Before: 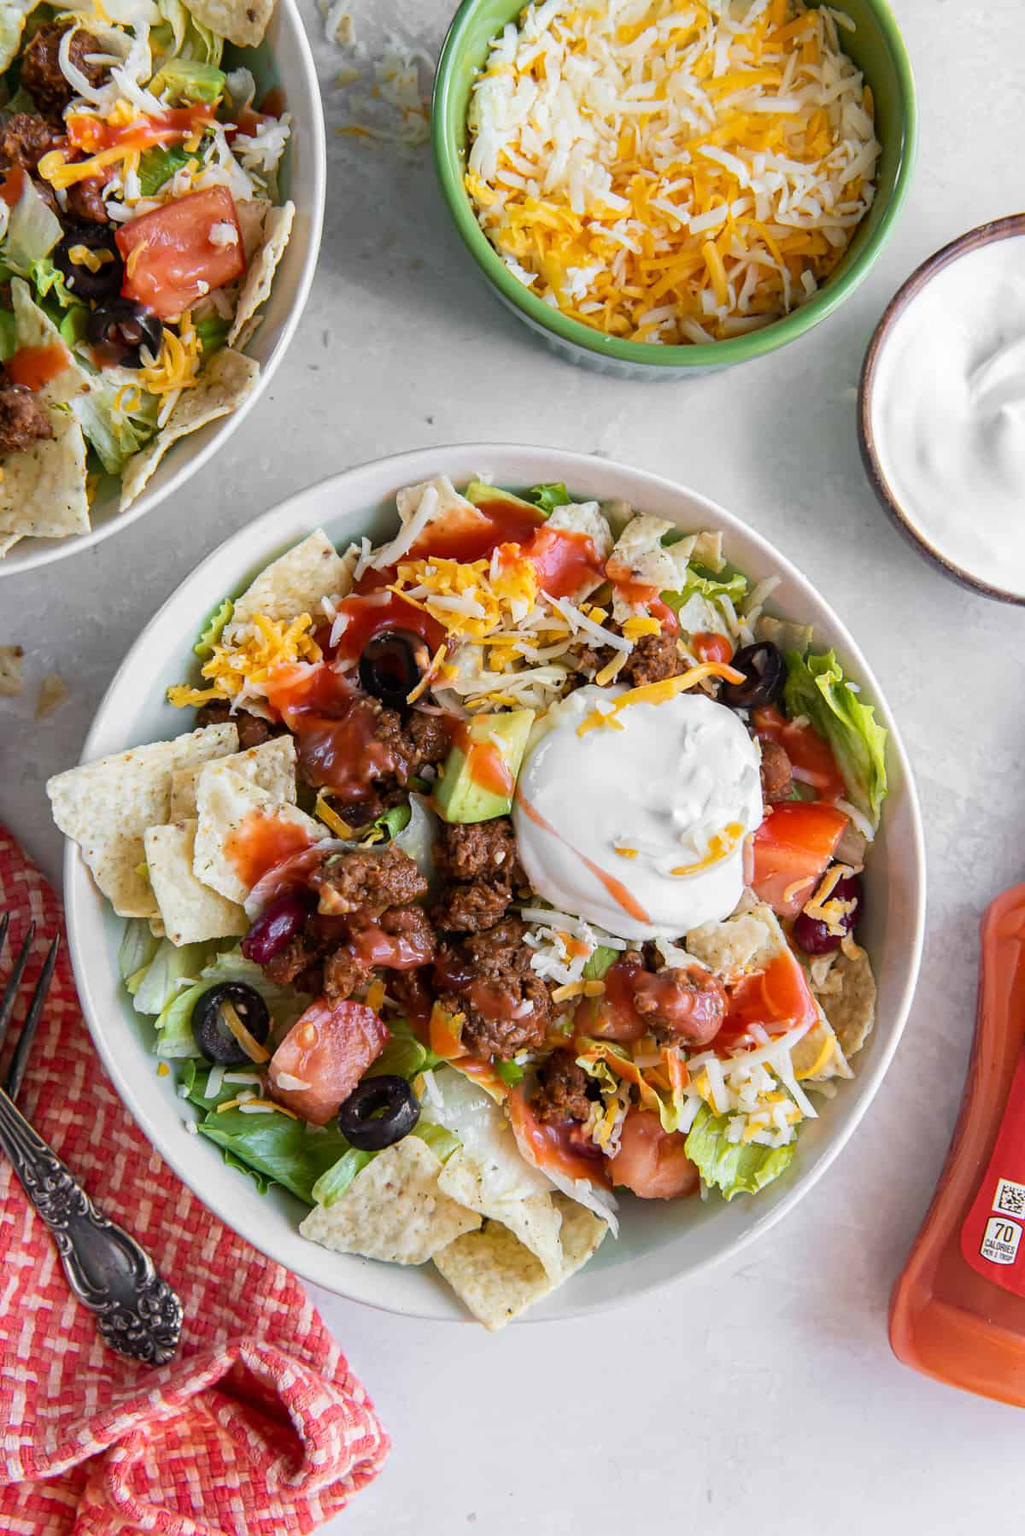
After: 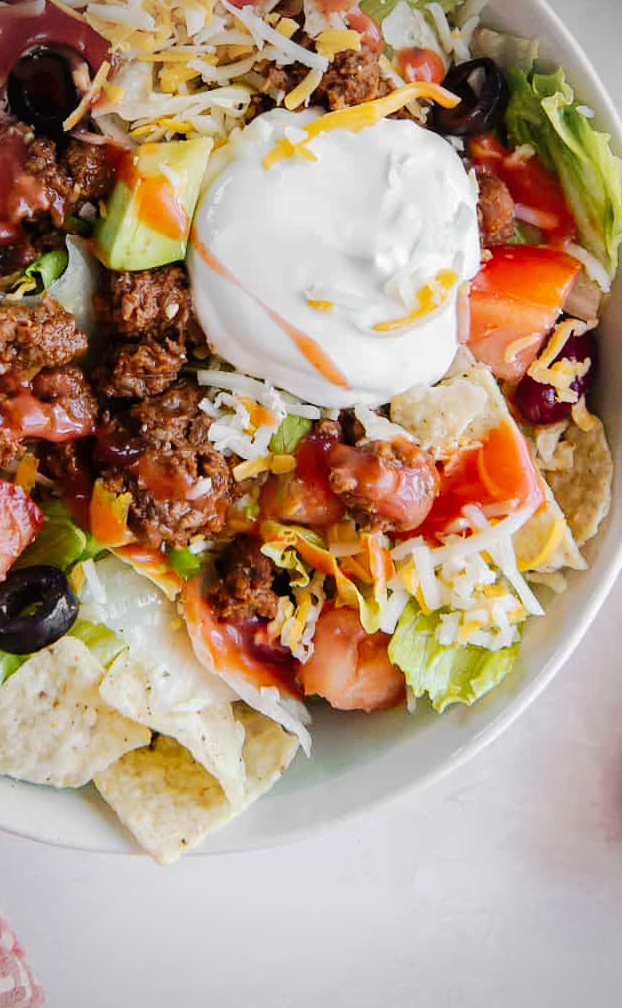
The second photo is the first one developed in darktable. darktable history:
tone curve: curves: ch0 [(0, 0) (0.003, 0.009) (0.011, 0.013) (0.025, 0.022) (0.044, 0.039) (0.069, 0.055) (0.1, 0.077) (0.136, 0.113) (0.177, 0.158) (0.224, 0.213) (0.277, 0.289) (0.335, 0.367) (0.399, 0.451) (0.468, 0.532) (0.543, 0.615) (0.623, 0.696) (0.709, 0.755) (0.801, 0.818) (0.898, 0.893) (1, 1)], preserve colors none
crop: left 34.455%, top 38.575%, right 13.694%, bottom 5.323%
vignetting: saturation -0.644
